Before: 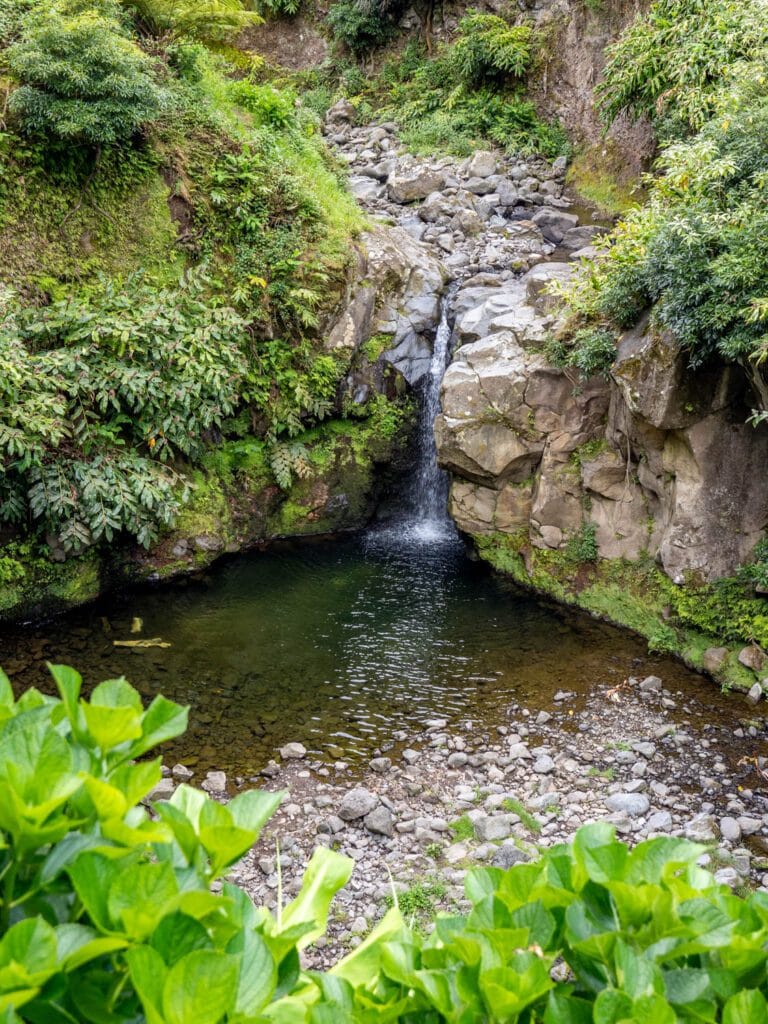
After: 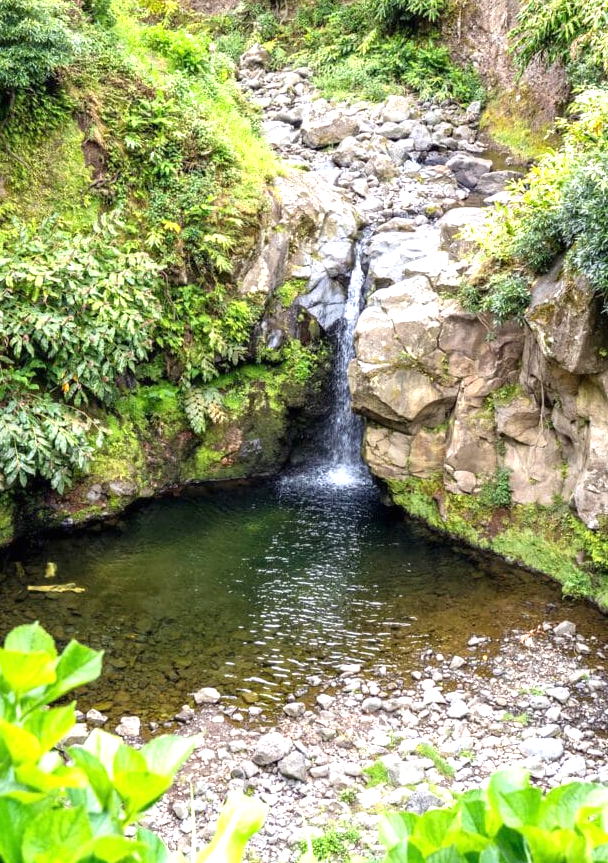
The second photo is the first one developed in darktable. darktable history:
exposure: black level correction 0, exposure 0.95 EV, compensate exposure bias true, compensate highlight preservation false
crop: left 11.225%, top 5.381%, right 9.565%, bottom 10.314%
